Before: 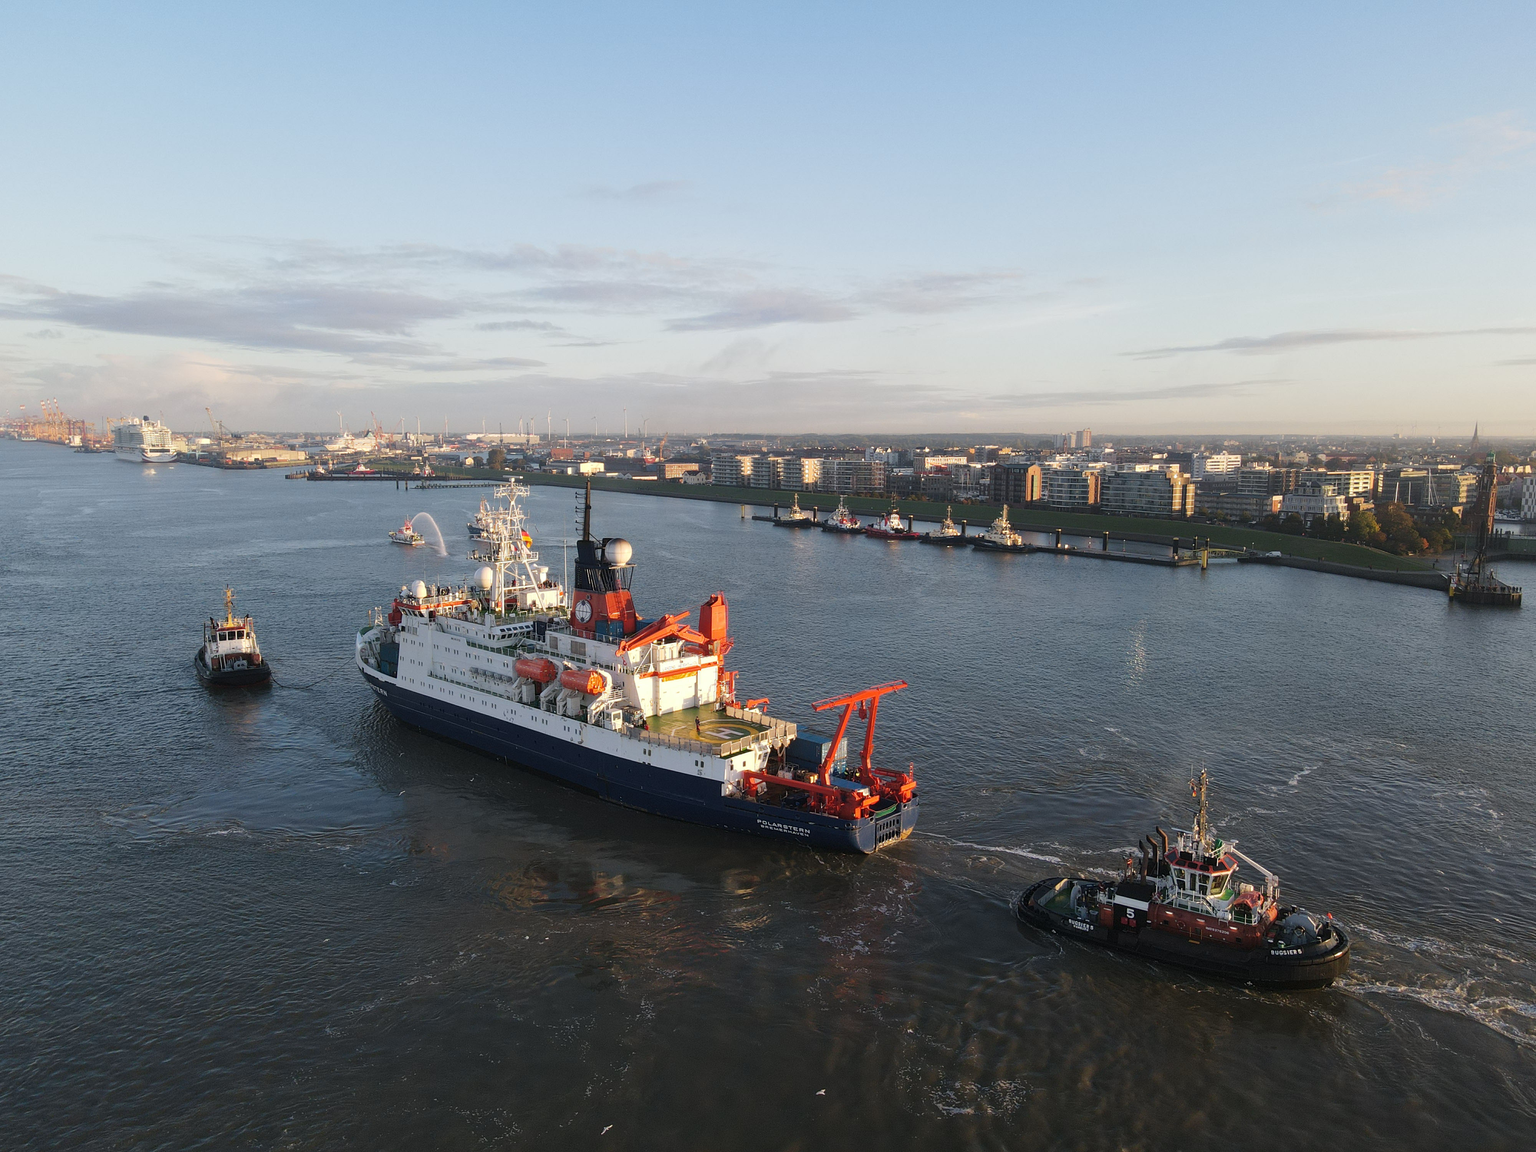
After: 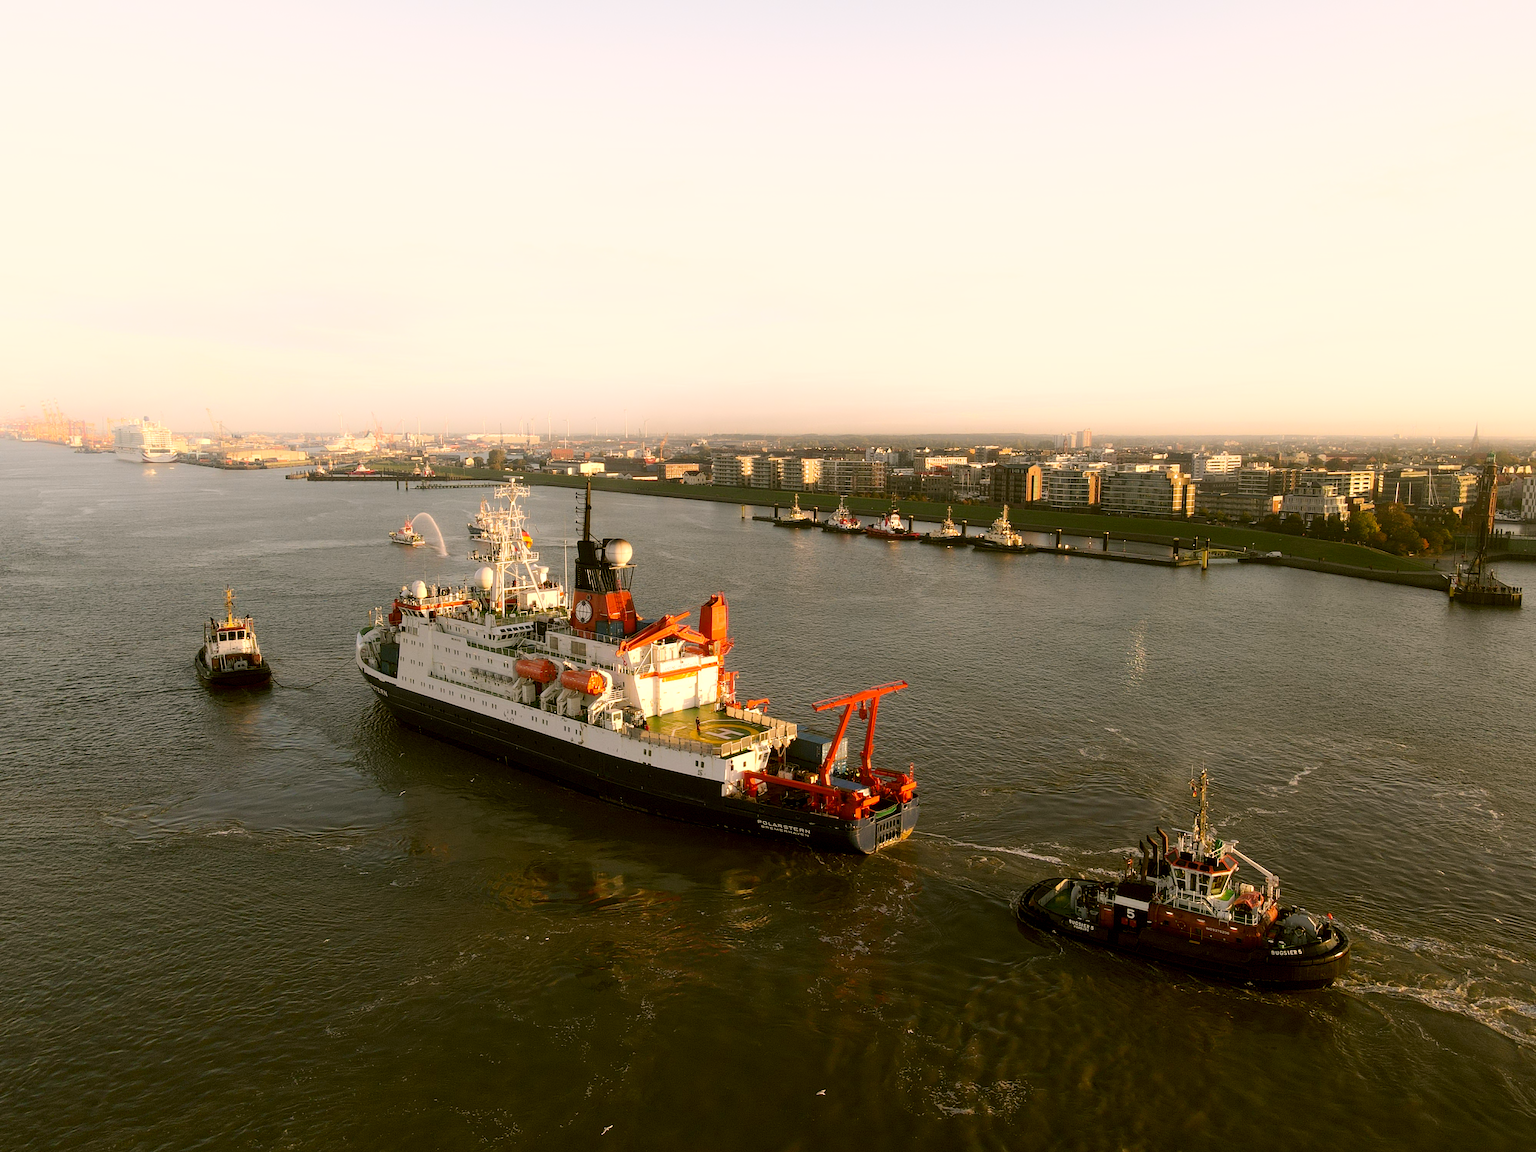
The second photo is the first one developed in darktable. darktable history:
exposure: black level correction 0.007, exposure 0.159 EV, compensate highlight preservation false
color correction: highlights a* 8.98, highlights b* 15.09, shadows a* -0.49, shadows b* 26.52
shadows and highlights: shadows -21.3, highlights 100, soften with gaussian
